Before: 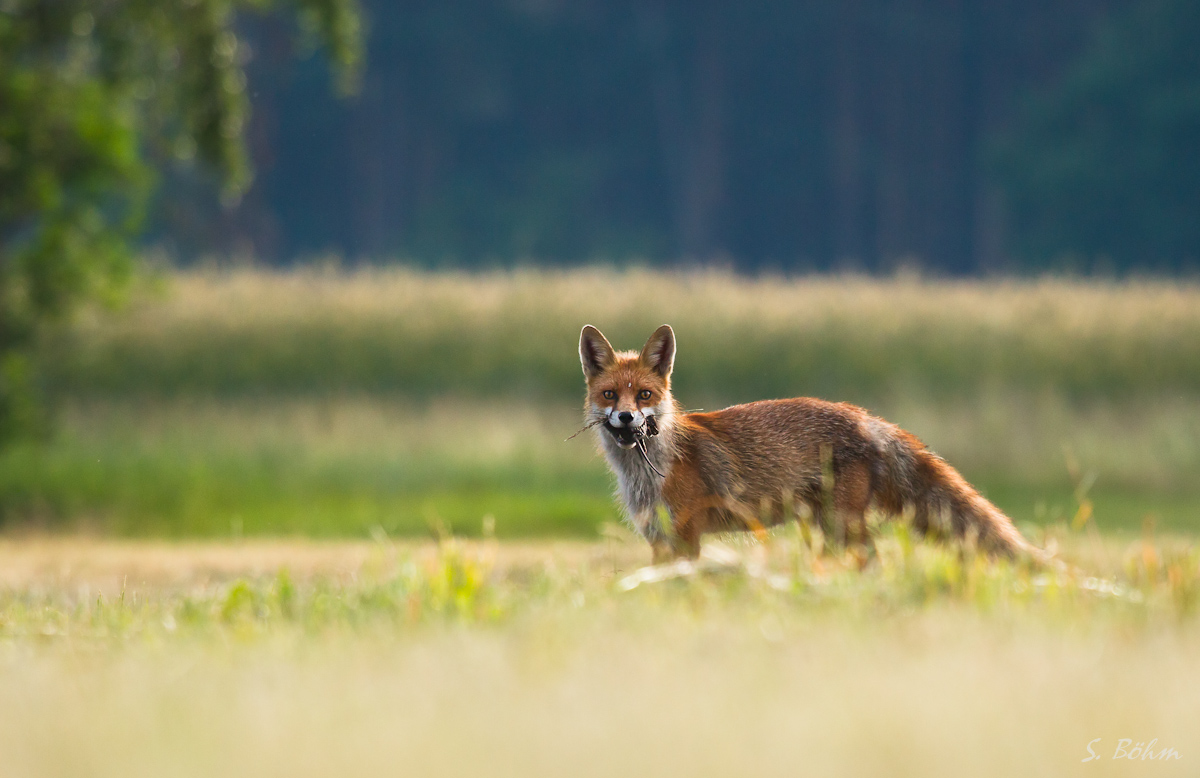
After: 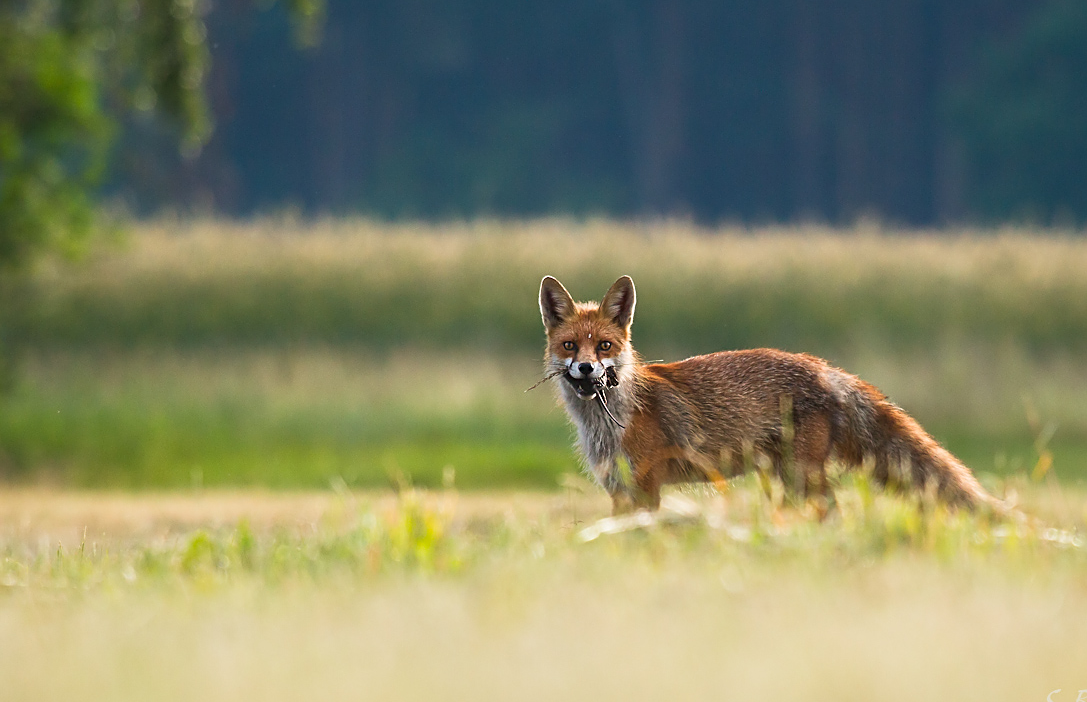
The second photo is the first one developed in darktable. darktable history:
crop: left 3.411%, top 6.368%, right 5.986%, bottom 3.312%
sharpen: on, module defaults
